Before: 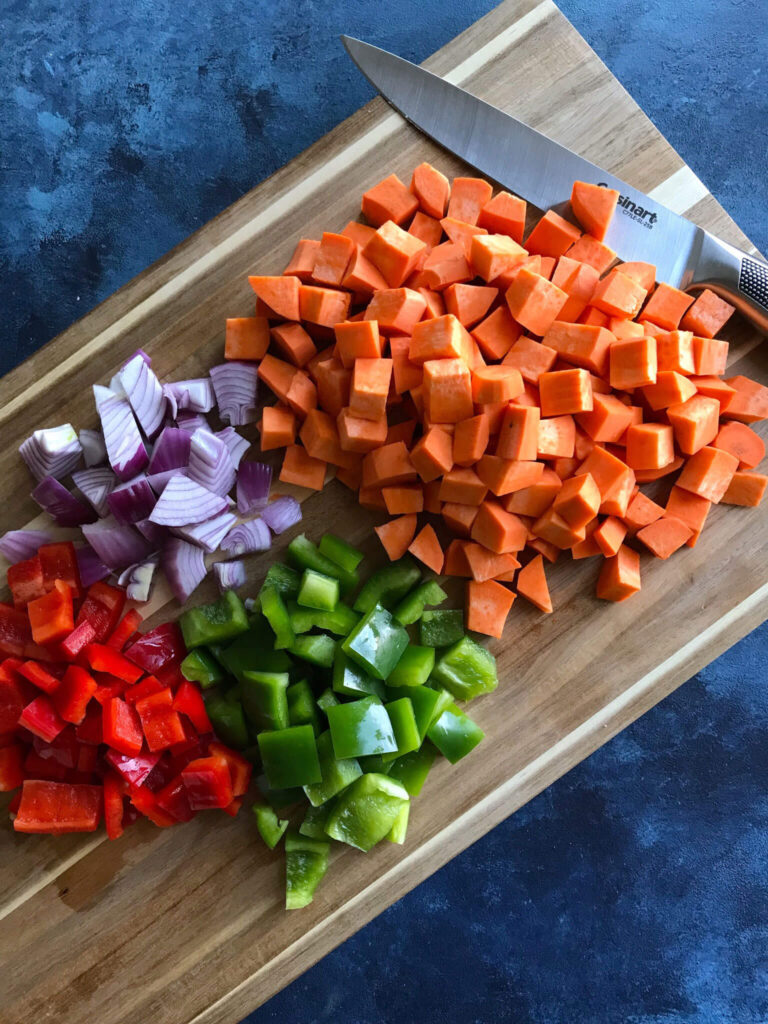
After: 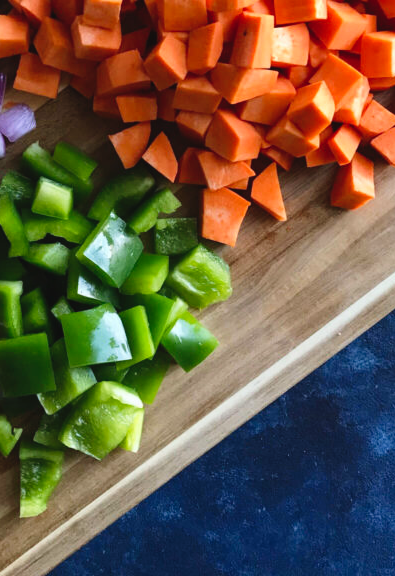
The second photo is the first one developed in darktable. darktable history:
tone curve: curves: ch0 [(0, 0.036) (0.119, 0.115) (0.466, 0.498) (0.715, 0.767) (0.817, 0.865) (1, 0.998)]; ch1 [(0, 0) (0.377, 0.416) (0.44, 0.461) (0.487, 0.49) (0.514, 0.517) (0.536, 0.577) (0.66, 0.724) (1, 1)]; ch2 [(0, 0) (0.38, 0.405) (0.463, 0.443) (0.492, 0.486) (0.526, 0.541) (0.578, 0.598) (0.653, 0.698) (1, 1)], preserve colors none
crop: left 34.693%, top 38.375%, right 13.831%, bottom 5.34%
